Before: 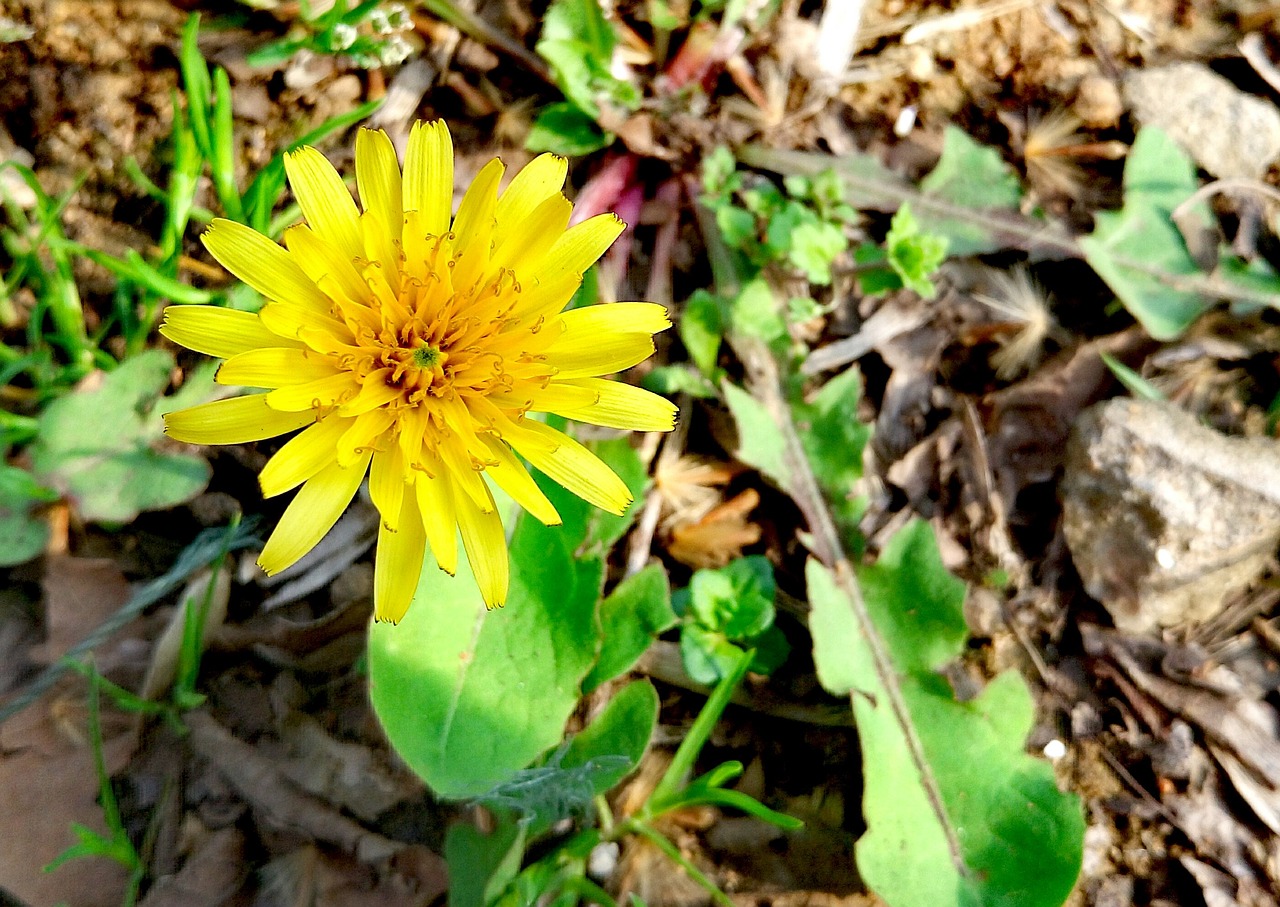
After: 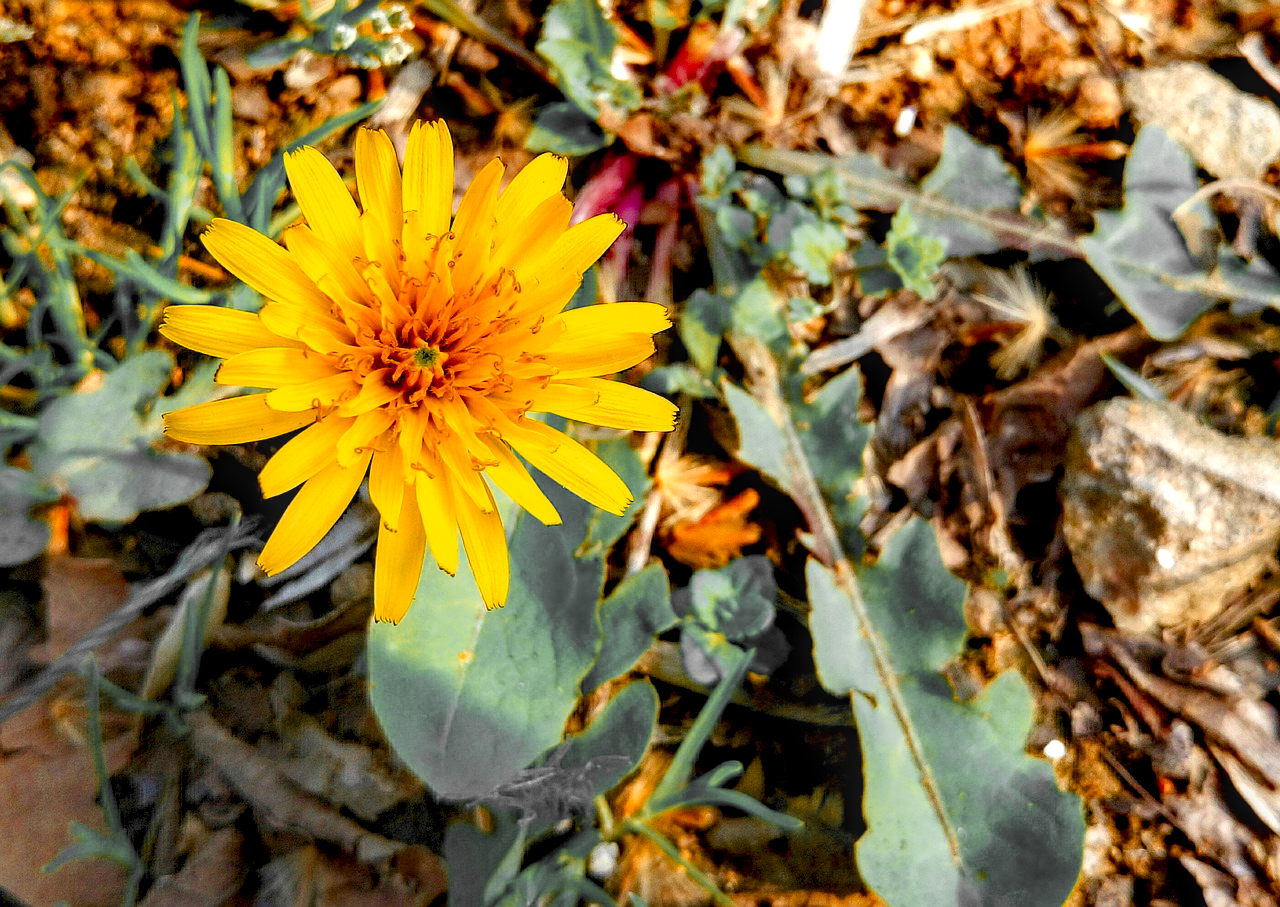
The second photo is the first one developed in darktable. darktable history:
local contrast: detail 130%
color balance rgb: linear chroma grading › global chroma 15%, perceptual saturation grading › global saturation 30%
color zones: curves: ch0 [(0, 0.363) (0.128, 0.373) (0.25, 0.5) (0.402, 0.407) (0.521, 0.525) (0.63, 0.559) (0.729, 0.662) (0.867, 0.471)]; ch1 [(0, 0.515) (0.136, 0.618) (0.25, 0.5) (0.378, 0) (0.516, 0) (0.622, 0.593) (0.737, 0.819) (0.87, 0.593)]; ch2 [(0, 0.529) (0.128, 0.471) (0.282, 0.451) (0.386, 0.662) (0.516, 0.525) (0.633, 0.554) (0.75, 0.62) (0.875, 0.441)]
